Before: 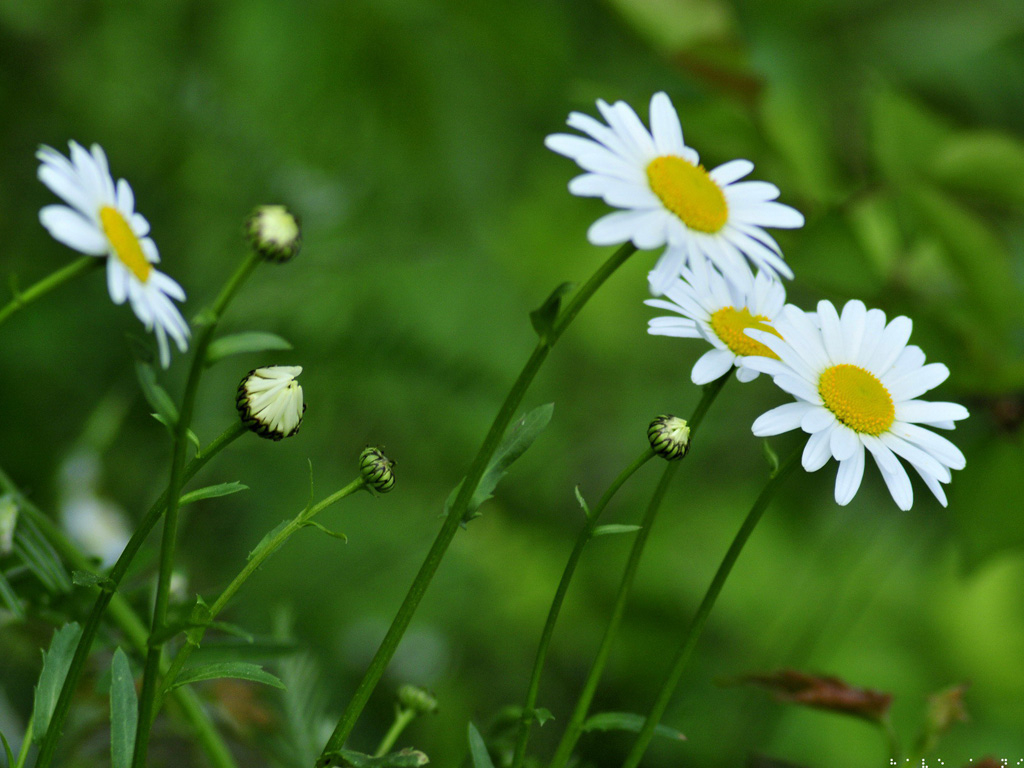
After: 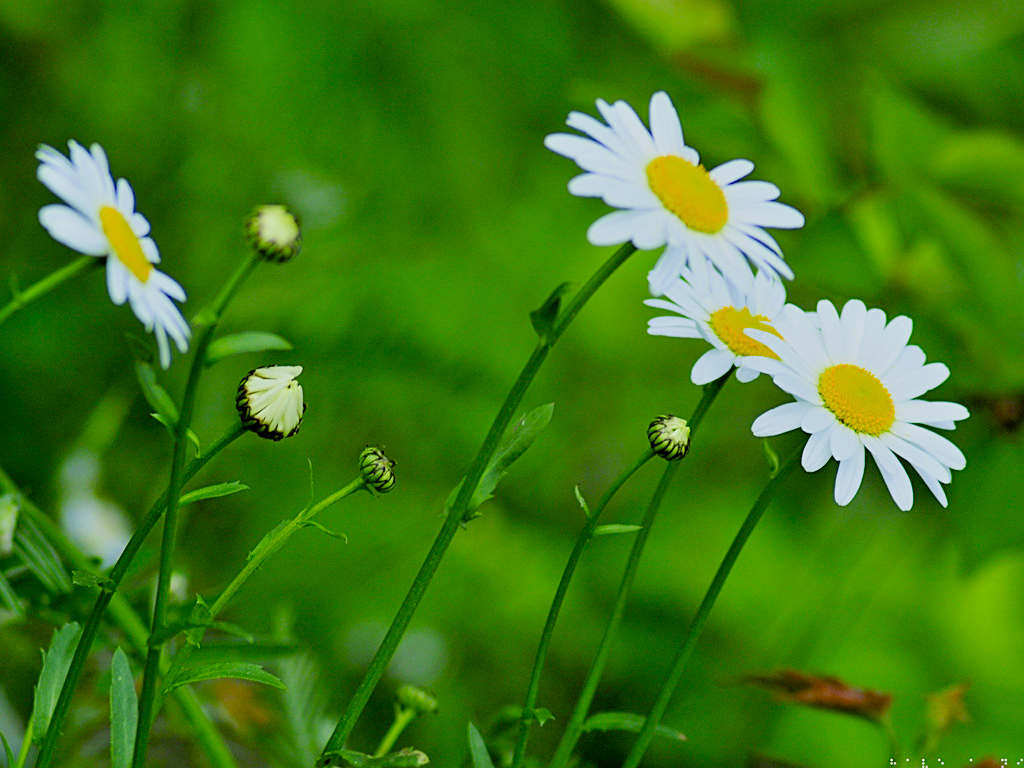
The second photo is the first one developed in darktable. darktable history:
filmic rgb: black relative exposure -8.79 EV, white relative exposure 4.98 EV, threshold 6 EV, target black luminance 0%, hardness 3.77, latitude 66.34%, contrast 0.822, highlights saturation mix 10%, shadows ↔ highlights balance 20%, add noise in highlights 0.1, color science v4 (2020), iterations of high-quality reconstruction 0, type of noise poissonian, enable highlight reconstruction true
exposure: black level correction 0.001, exposure 0.675 EV, compensate highlight preservation false
sharpen: on, module defaults
